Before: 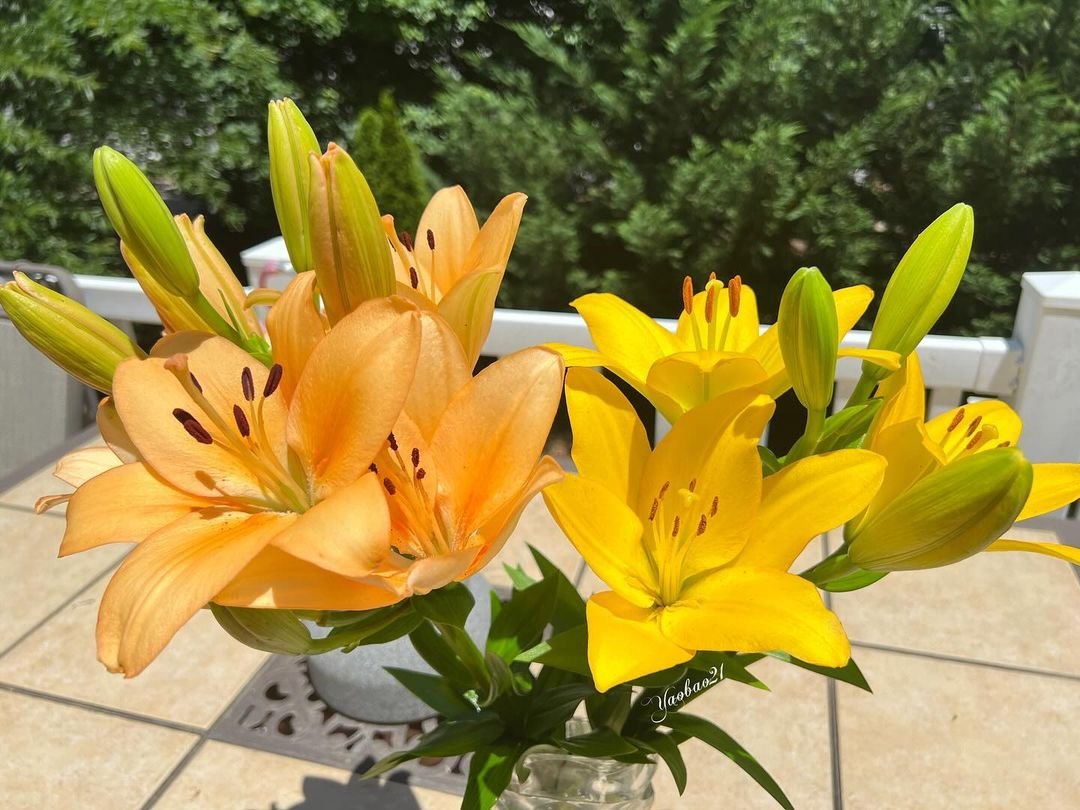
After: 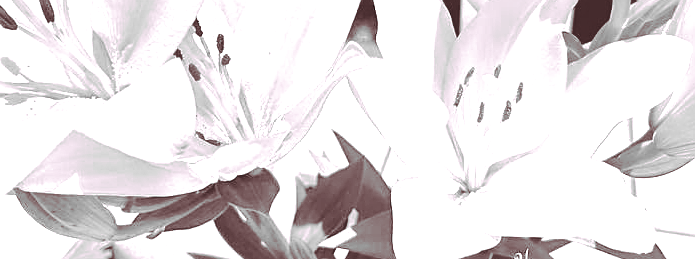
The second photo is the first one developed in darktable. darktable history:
sharpen: on, module defaults
monochrome: on, module defaults
local contrast: mode bilateral grid, contrast 20, coarseness 50, detail 179%, midtone range 0.2
tone curve: curves: ch0 [(0, 0) (0.003, 0.19) (0.011, 0.192) (0.025, 0.192) (0.044, 0.194) (0.069, 0.196) (0.1, 0.197) (0.136, 0.198) (0.177, 0.216) (0.224, 0.236) (0.277, 0.269) (0.335, 0.331) (0.399, 0.418) (0.468, 0.515) (0.543, 0.621) (0.623, 0.725) (0.709, 0.804) (0.801, 0.859) (0.898, 0.913) (1, 1)], preserve colors none
exposure: black level correction 0, exposure 1.5 EV, compensate highlight preservation false
crop: left 18.091%, top 51.13%, right 17.525%, bottom 16.85%
split-toning: highlights › hue 298.8°, highlights › saturation 0.73, compress 41.76%
